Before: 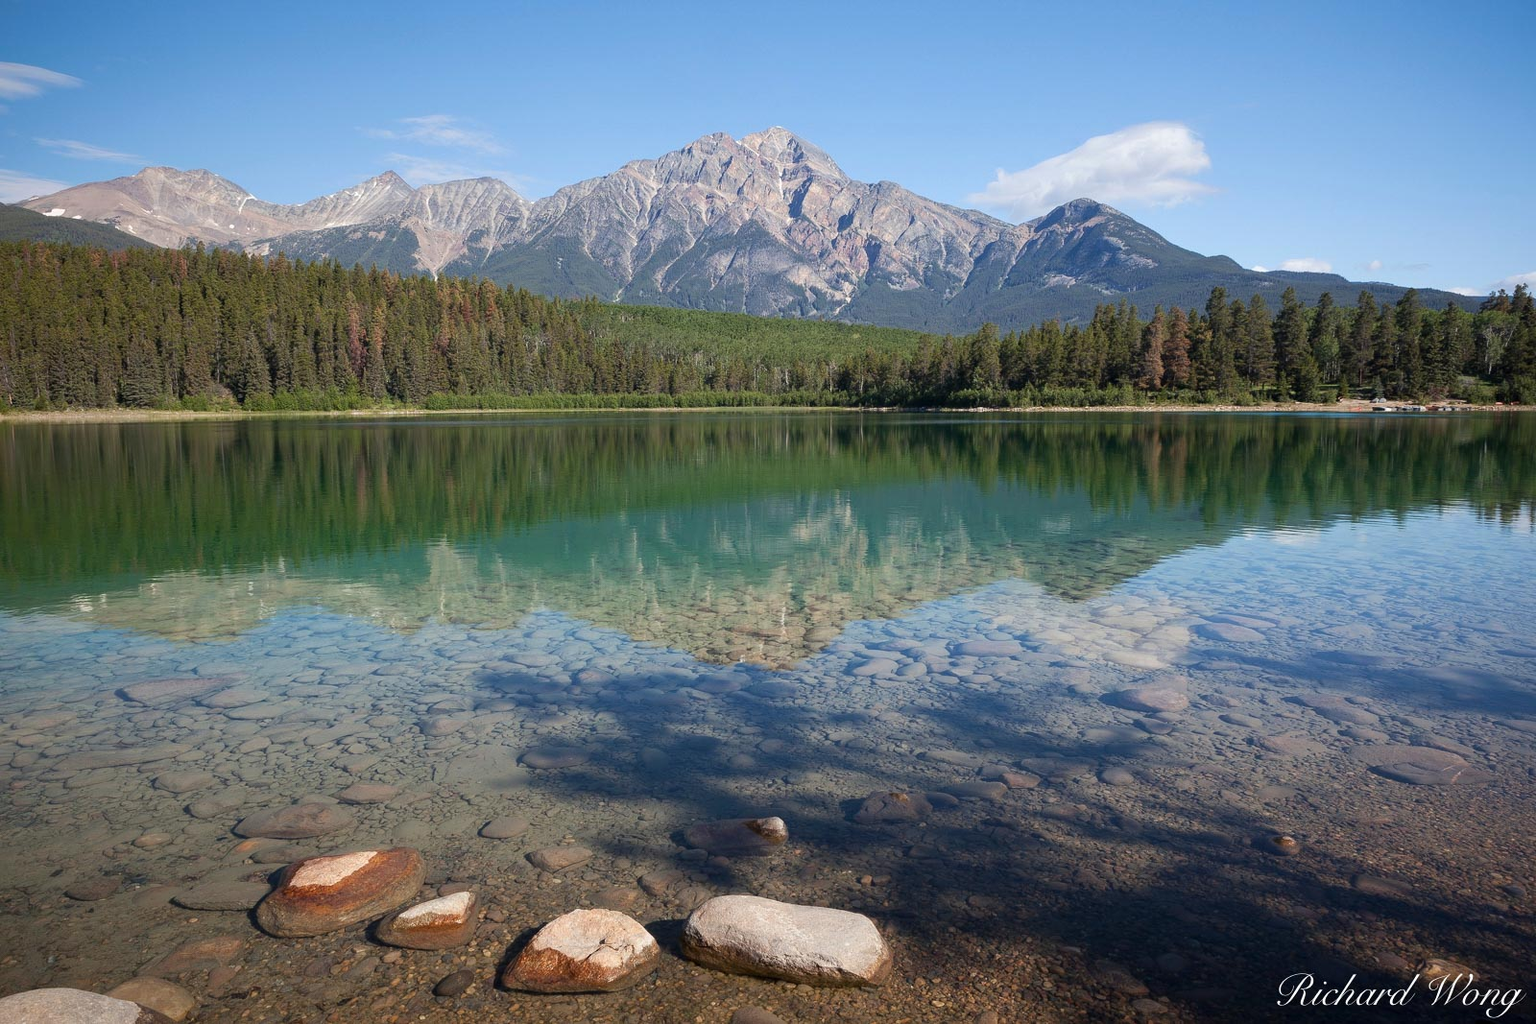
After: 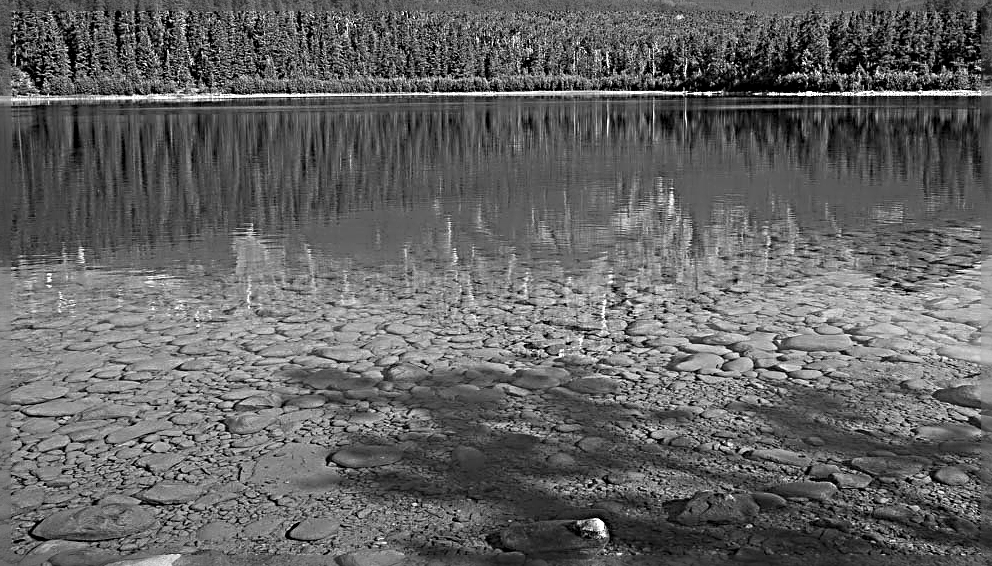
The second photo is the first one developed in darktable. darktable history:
sharpen: radius 4.001, amount 2
monochrome: a 32, b 64, size 2.3
crop: left 13.312%, top 31.28%, right 24.627%, bottom 15.582%
